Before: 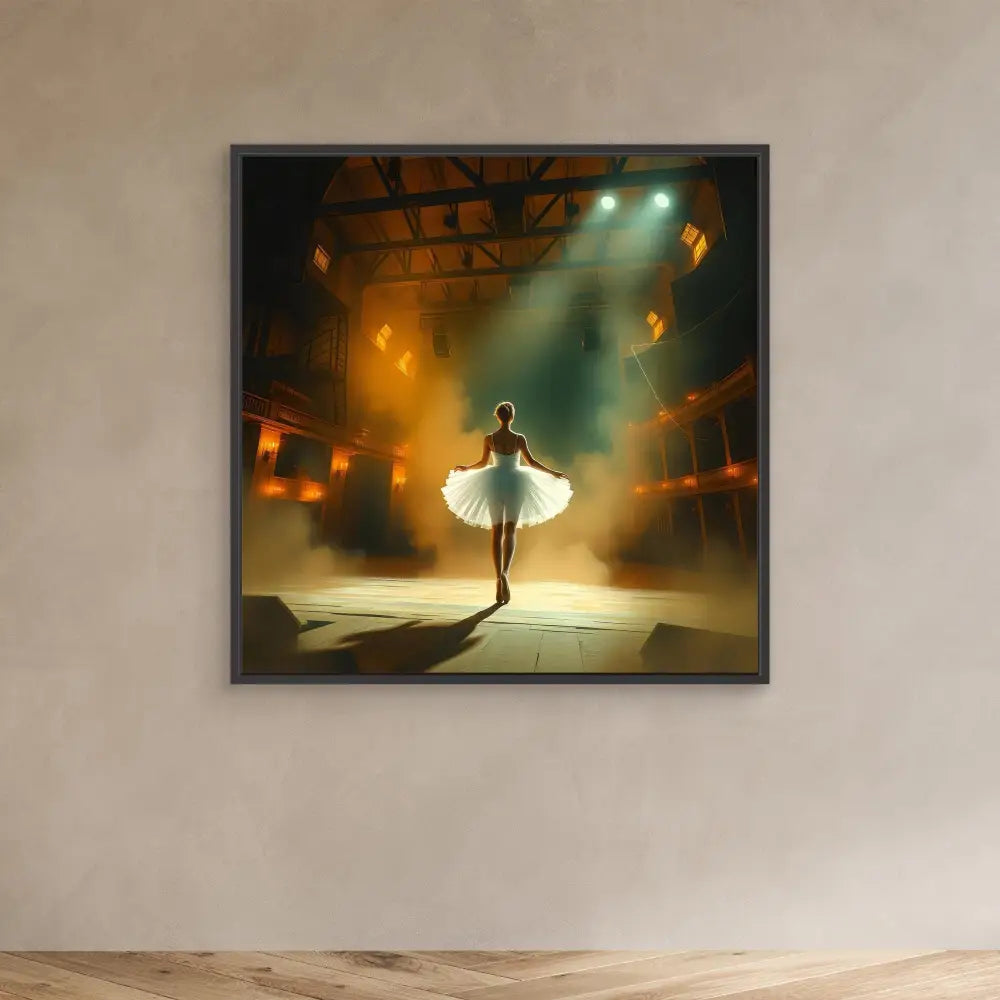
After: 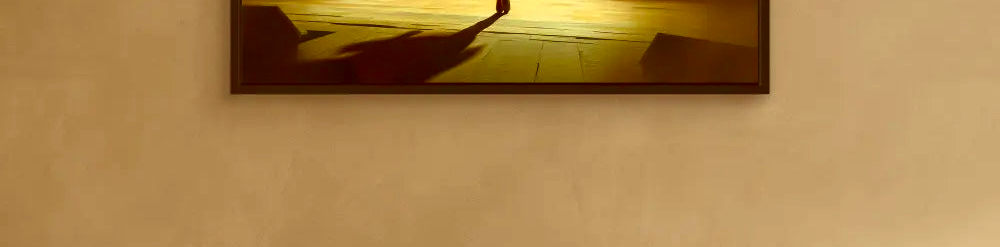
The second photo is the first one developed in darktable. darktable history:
color correction: highlights a* 1.08, highlights b* 24.69, shadows a* 16.21, shadows b* 24.95
contrast brightness saturation: brightness -0.205, saturation 0.085
crop and rotate: top 59.032%, bottom 16.232%
